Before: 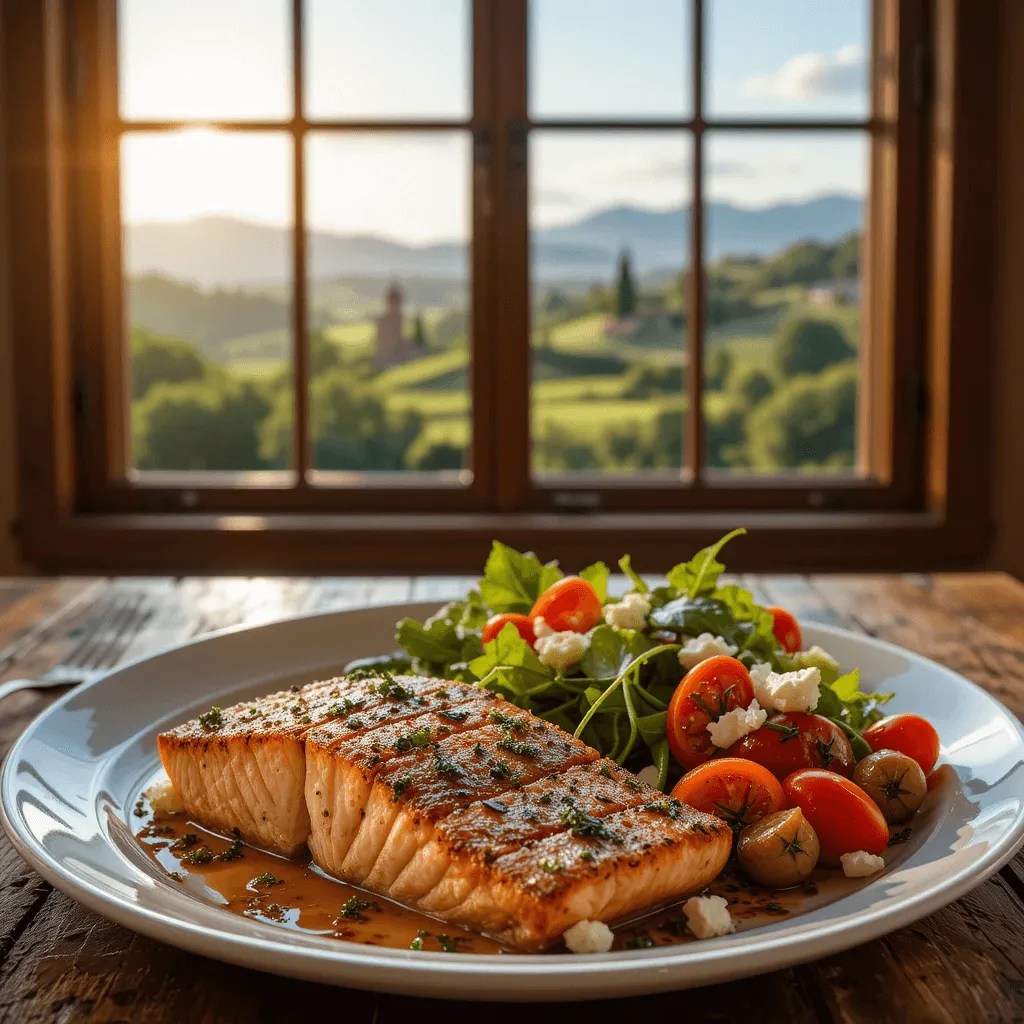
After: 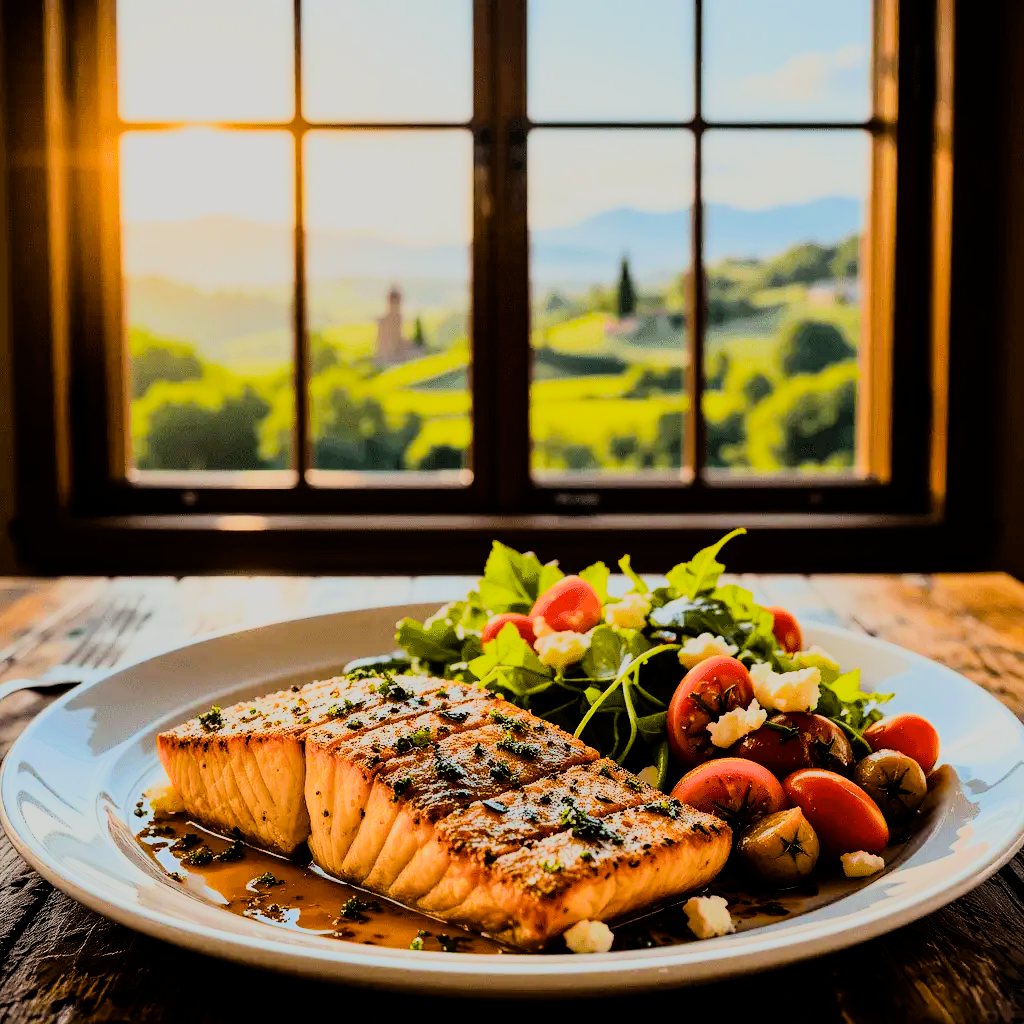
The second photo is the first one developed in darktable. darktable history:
color balance rgb: linear chroma grading › global chroma 15%, perceptual saturation grading › global saturation 30%
rgb curve: curves: ch0 [(0, 0) (0.21, 0.15) (0.24, 0.21) (0.5, 0.75) (0.75, 0.96) (0.89, 0.99) (1, 1)]; ch1 [(0, 0.02) (0.21, 0.13) (0.25, 0.2) (0.5, 0.67) (0.75, 0.9) (0.89, 0.97) (1, 1)]; ch2 [(0, 0.02) (0.21, 0.13) (0.25, 0.2) (0.5, 0.67) (0.75, 0.9) (0.89, 0.97) (1, 1)], compensate middle gray true
filmic rgb: black relative exposure -7.65 EV, white relative exposure 4.56 EV, hardness 3.61
